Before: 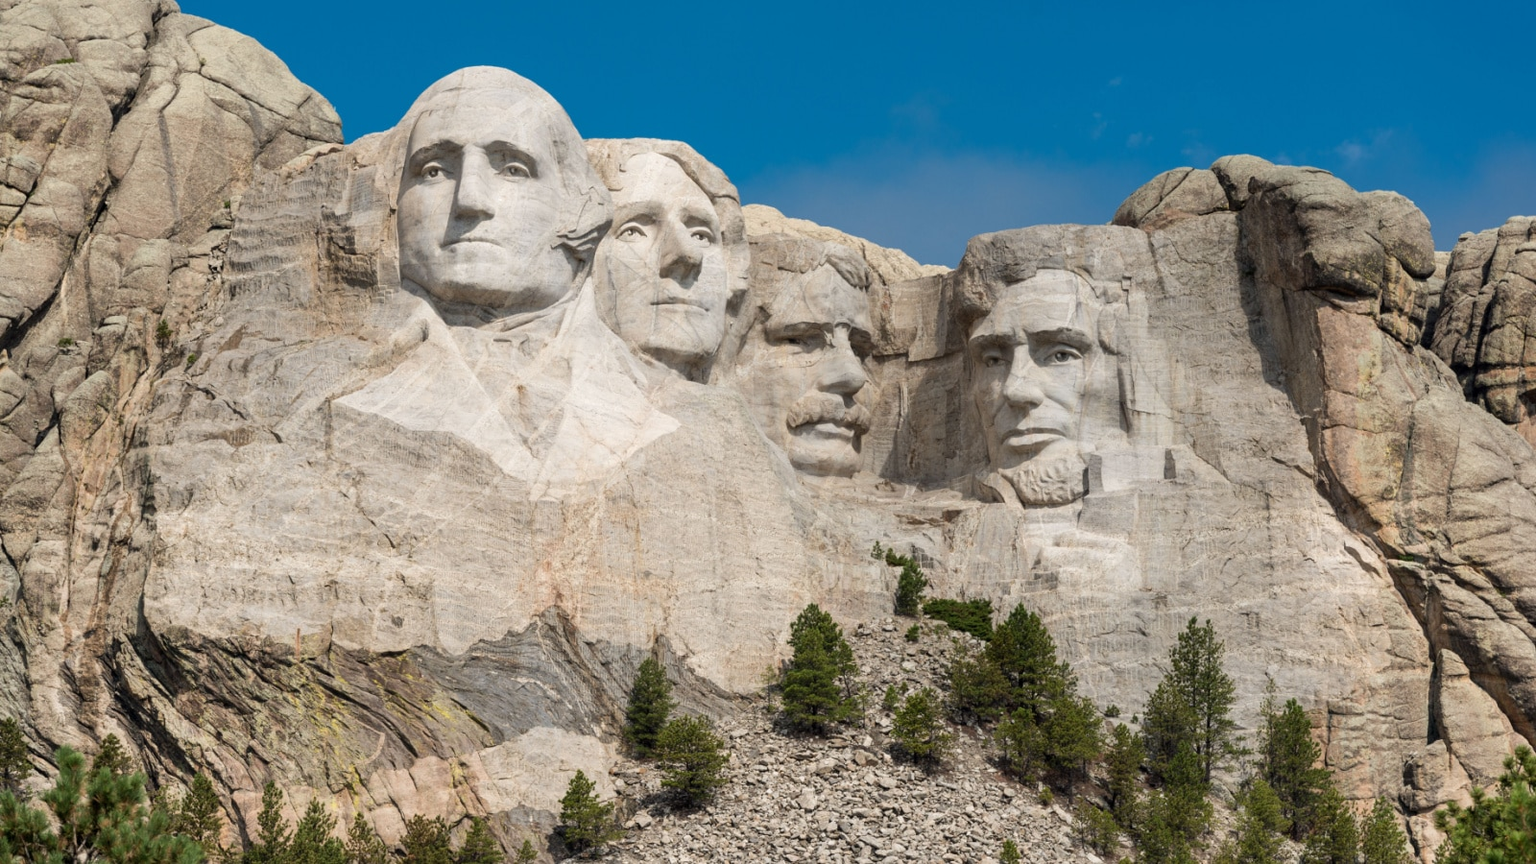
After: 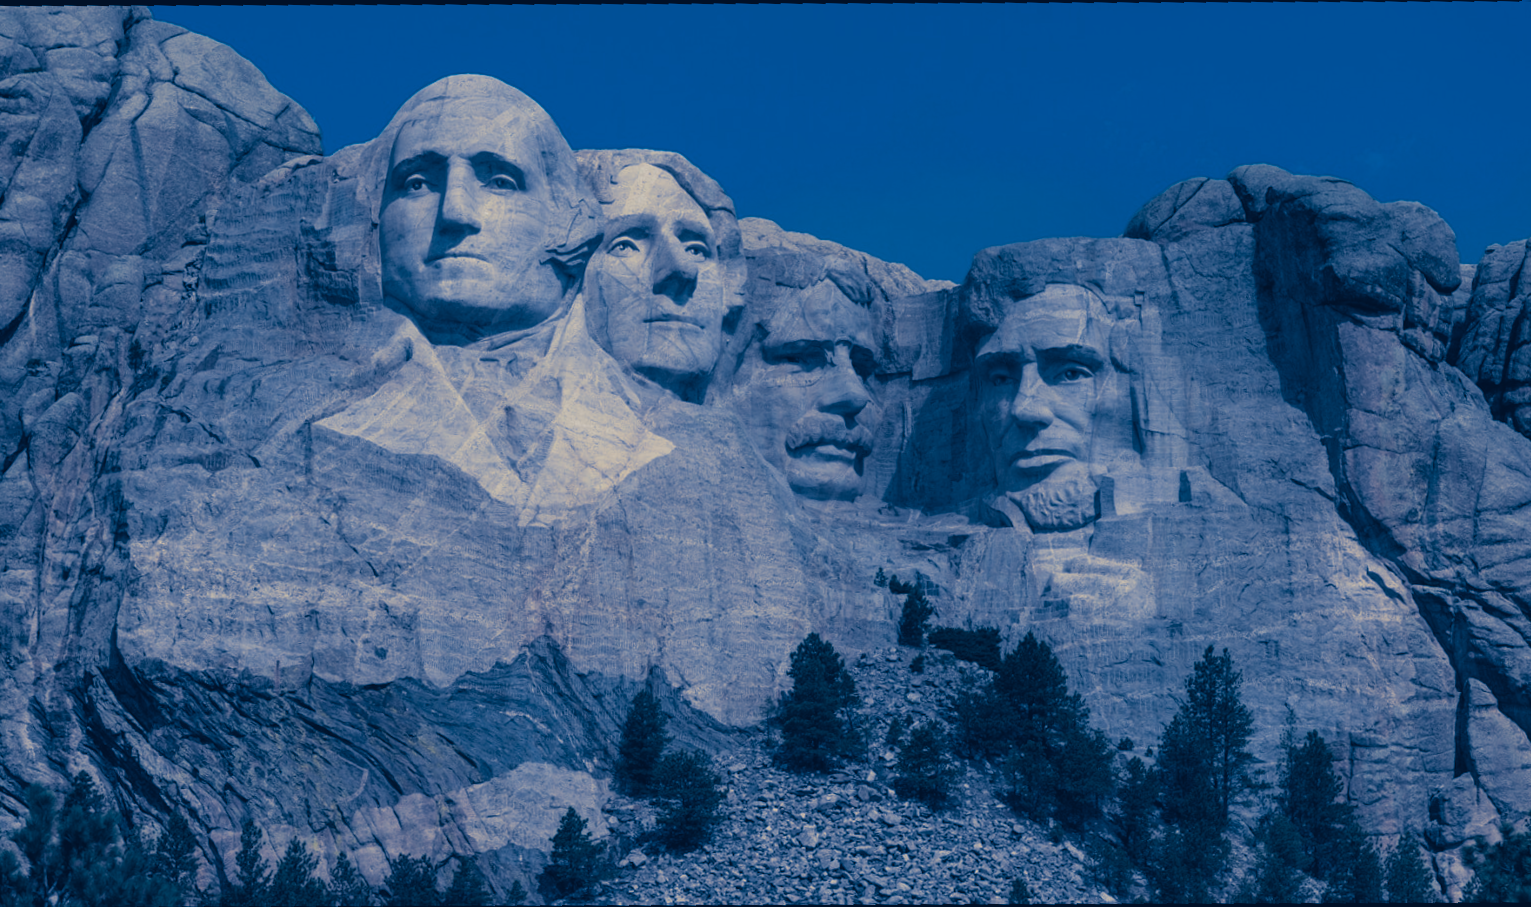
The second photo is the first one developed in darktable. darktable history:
contrast brightness saturation: contrast 0.03, brightness 0.06, saturation 0.13
crop and rotate: angle -2.38°
rotate and perspective: rotation -2.56°, automatic cropping off
split-toning: shadows › hue 226.8°, shadows › saturation 1, highlights › saturation 0, balance -61.41
rgb curve: curves: ch0 [(0, 0) (0.415, 0.237) (1, 1)]
color contrast: green-magenta contrast 0.8, blue-yellow contrast 1.1, unbound 0
color balance rgb: perceptual saturation grading › global saturation 25%, perceptual brilliance grading › mid-tones 10%, perceptual brilliance grading › shadows 15%, global vibrance 20%
exposure: black level correction -0.015, exposure -0.5 EV, compensate highlight preservation false
